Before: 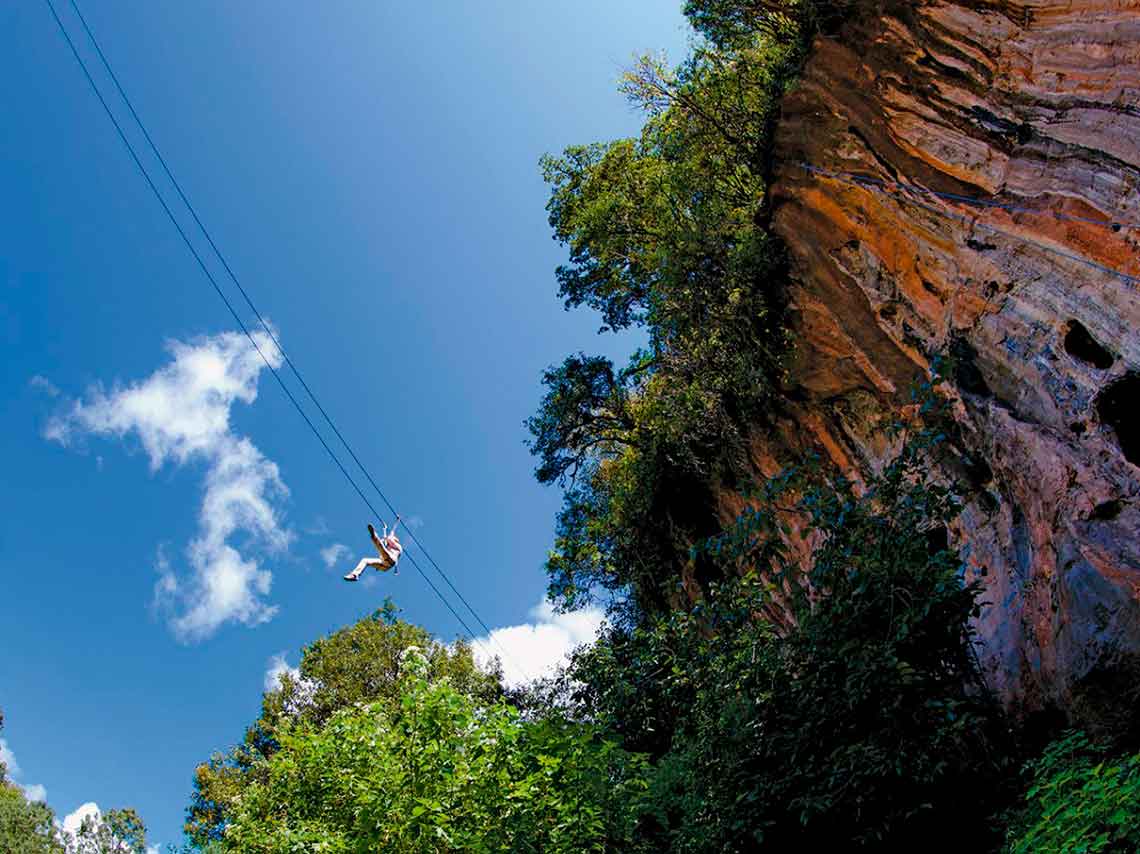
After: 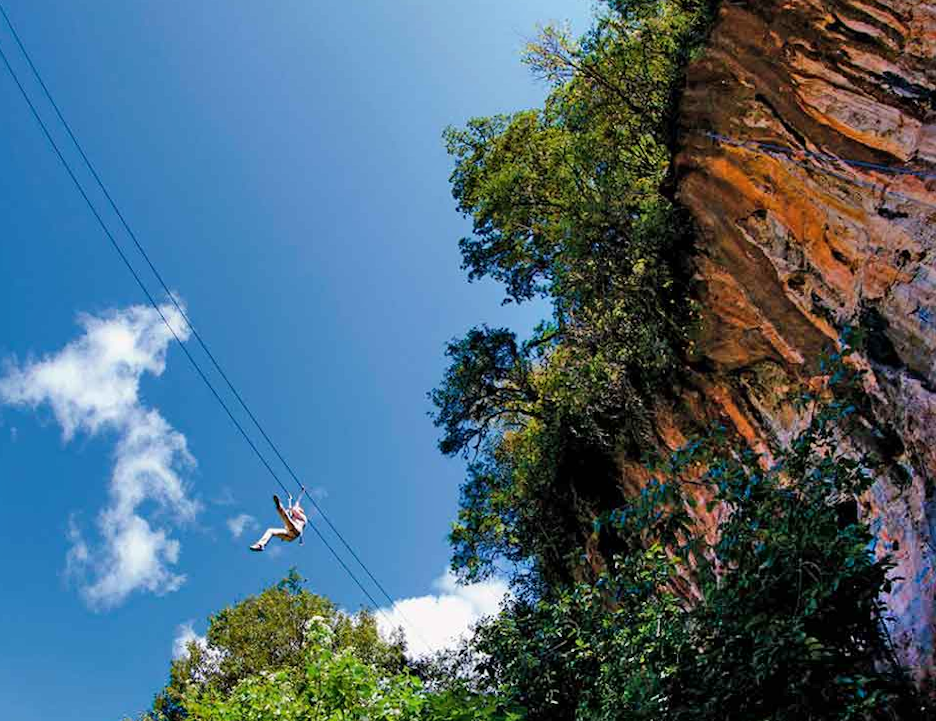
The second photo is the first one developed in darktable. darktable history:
rotate and perspective: lens shift (horizontal) -0.055, automatic cropping off
shadows and highlights: soften with gaussian
crop and rotate: left 7.196%, top 4.574%, right 10.605%, bottom 13.178%
